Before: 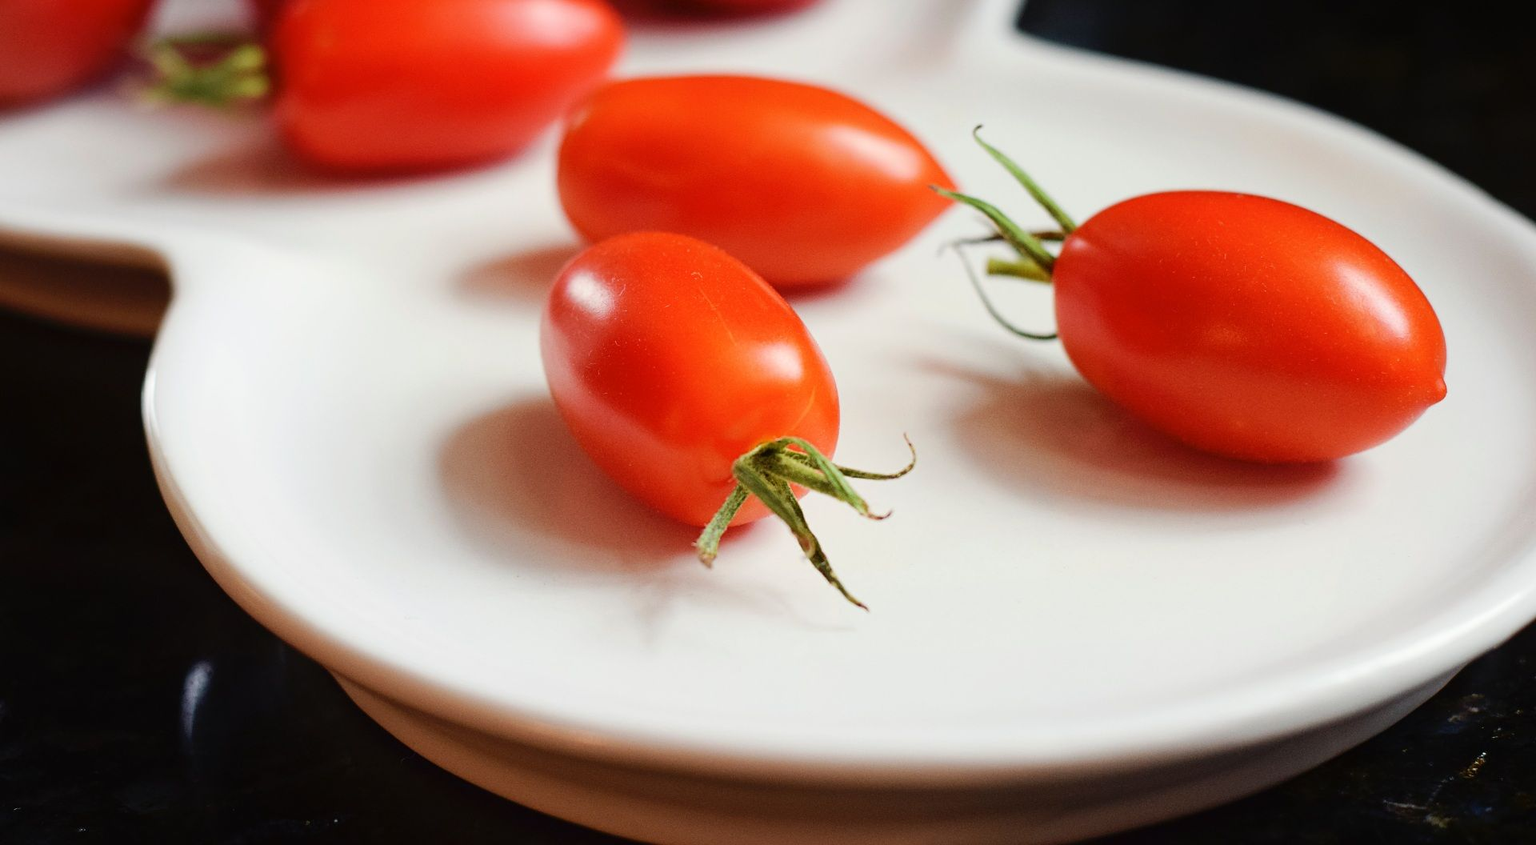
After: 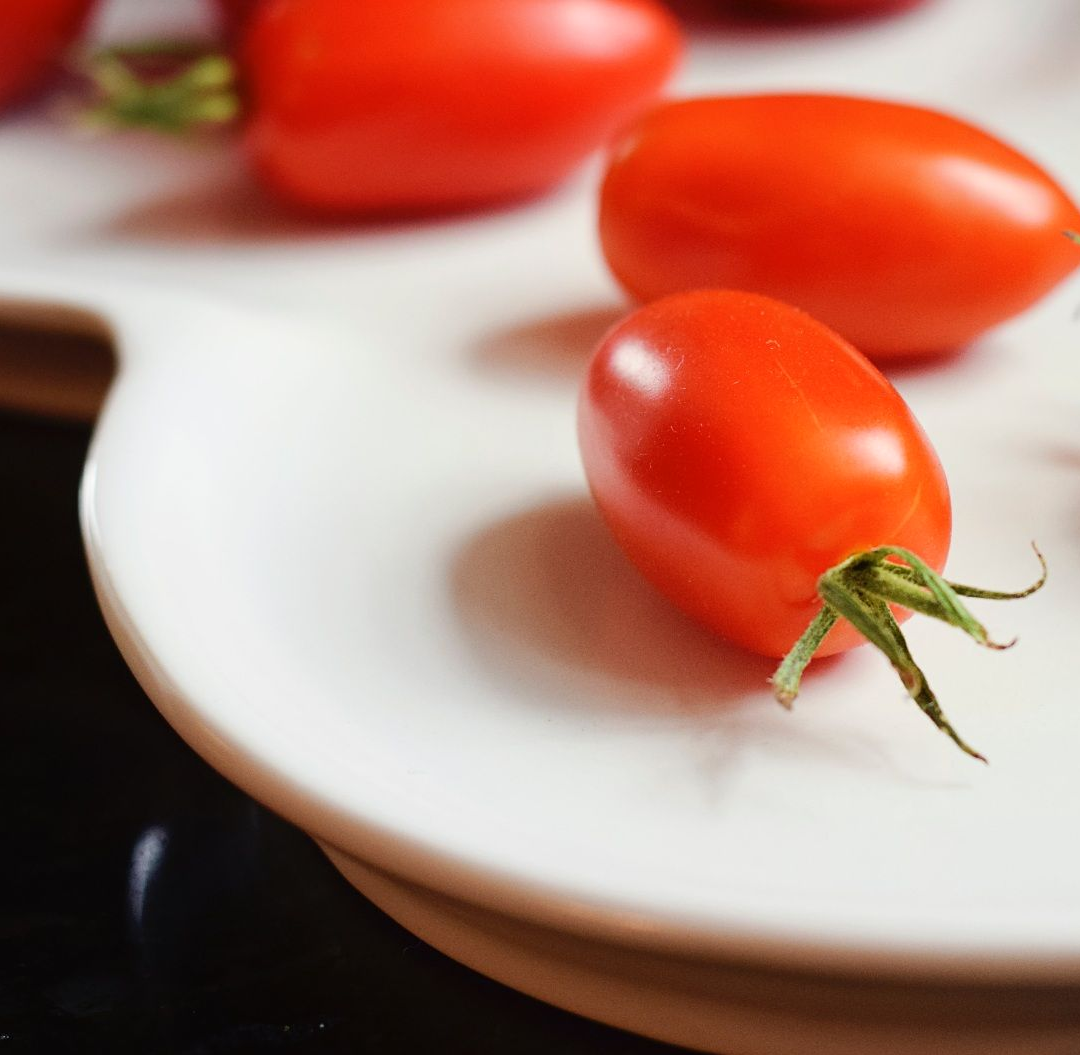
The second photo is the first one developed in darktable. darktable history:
tone equalizer: on, module defaults
crop: left 5.114%, right 38.589%
